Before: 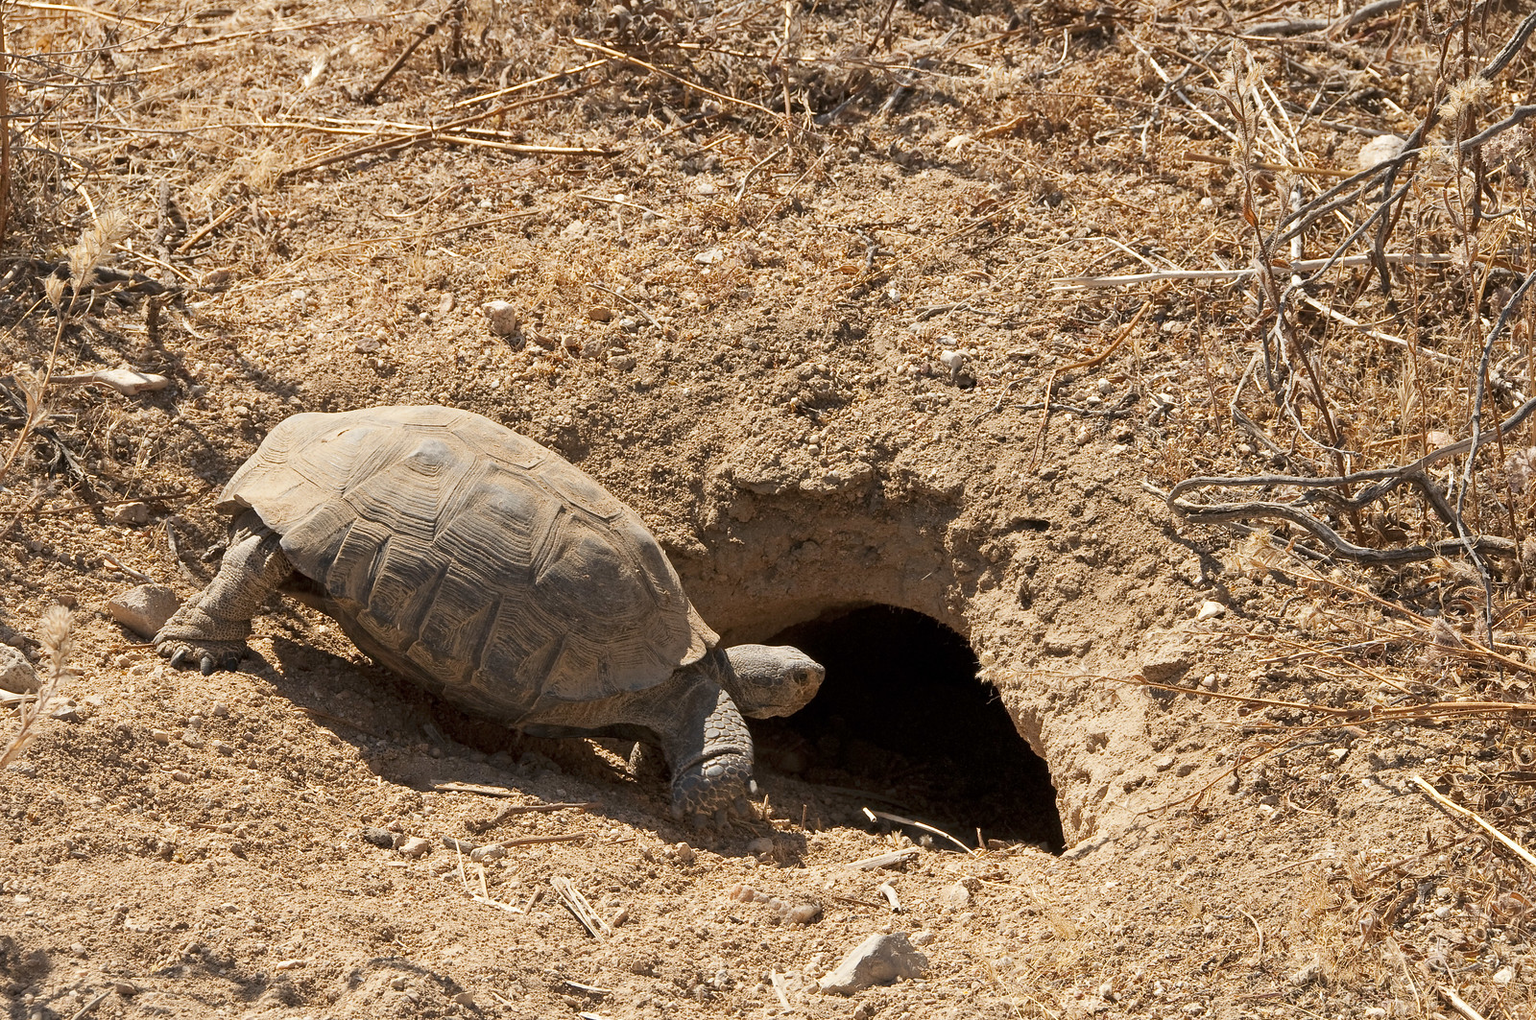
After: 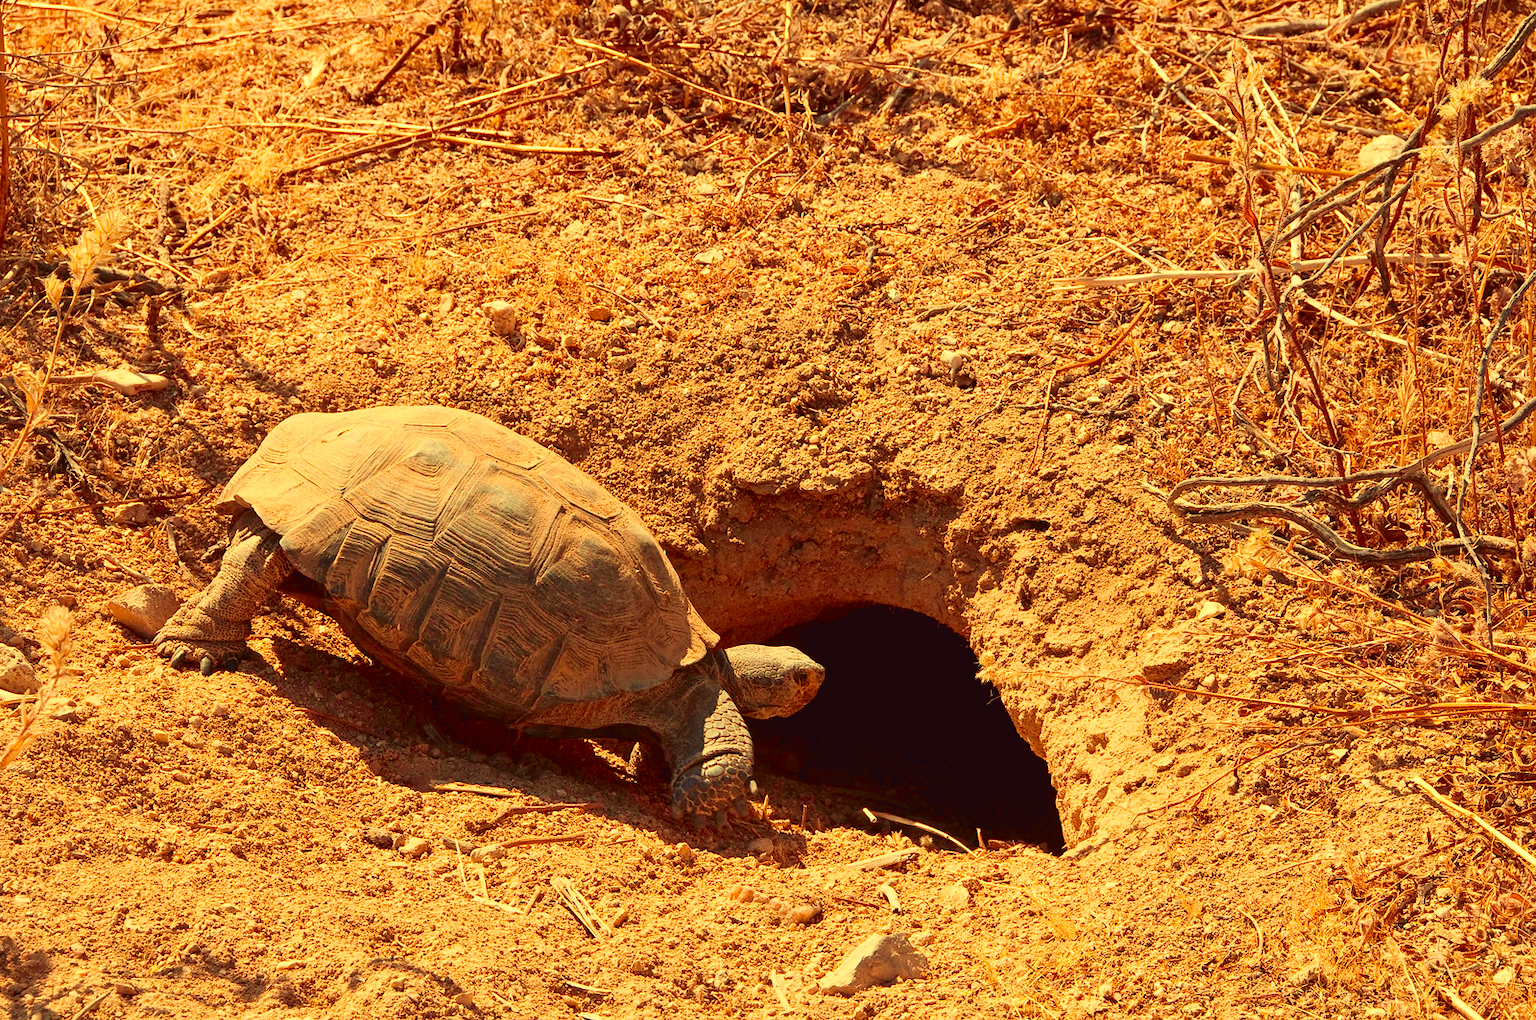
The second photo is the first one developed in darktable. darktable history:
color correction: highlights a* -0.482, highlights b* 40, shadows a* 9.8, shadows b* -0.161
tone curve: curves: ch0 [(0, 0.036) (0.119, 0.115) (0.466, 0.498) (0.715, 0.767) (0.817, 0.865) (1, 0.998)]; ch1 [(0, 0) (0.377, 0.416) (0.44, 0.461) (0.487, 0.49) (0.514, 0.517) (0.536, 0.577) (0.66, 0.724) (1, 1)]; ch2 [(0, 0) (0.38, 0.405) (0.463, 0.443) (0.492, 0.486) (0.526, 0.541) (0.578, 0.598) (0.653, 0.698) (1, 1)], color space Lab, independent channels, preserve colors none
